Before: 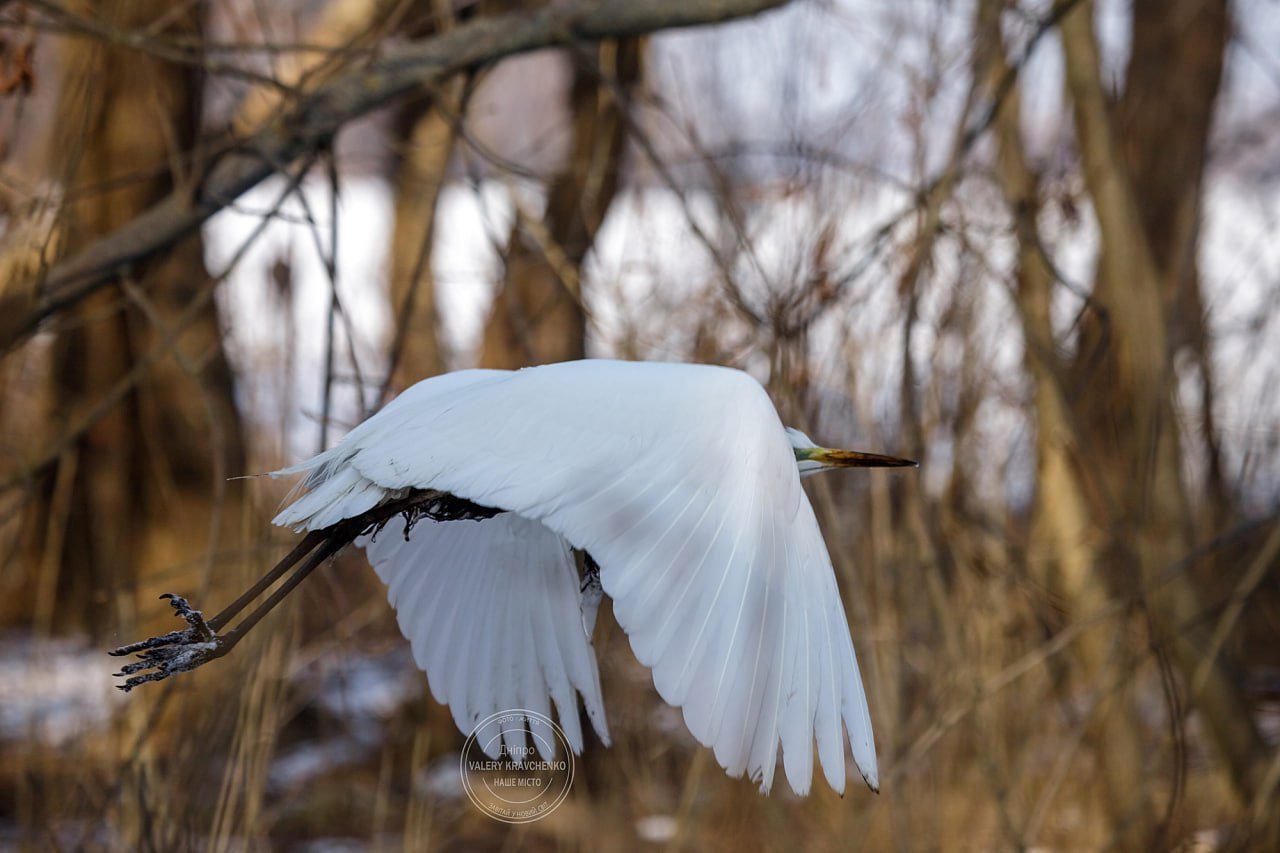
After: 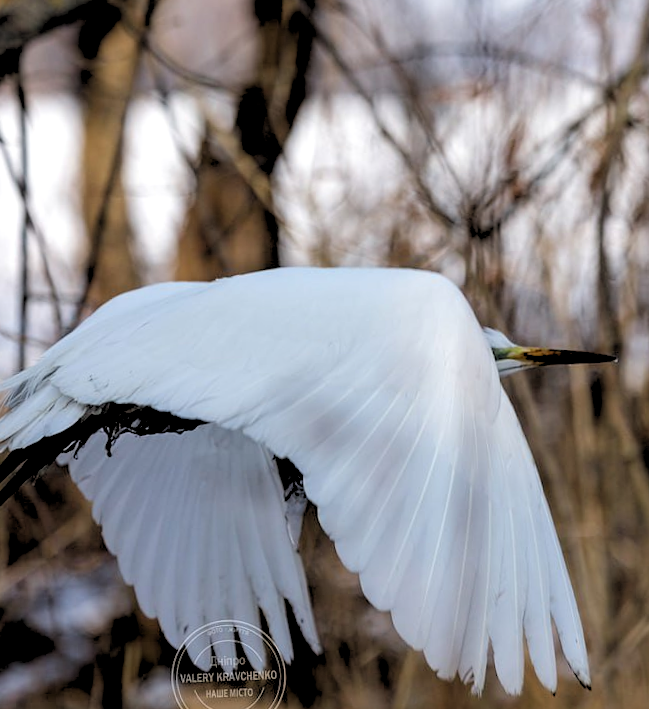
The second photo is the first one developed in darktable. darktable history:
rotate and perspective: rotation -2.29°, automatic cropping off
crop and rotate: angle 0.02°, left 24.353%, top 13.219%, right 26.156%, bottom 8.224%
rgb levels: levels [[0.029, 0.461, 0.922], [0, 0.5, 1], [0, 0.5, 1]]
